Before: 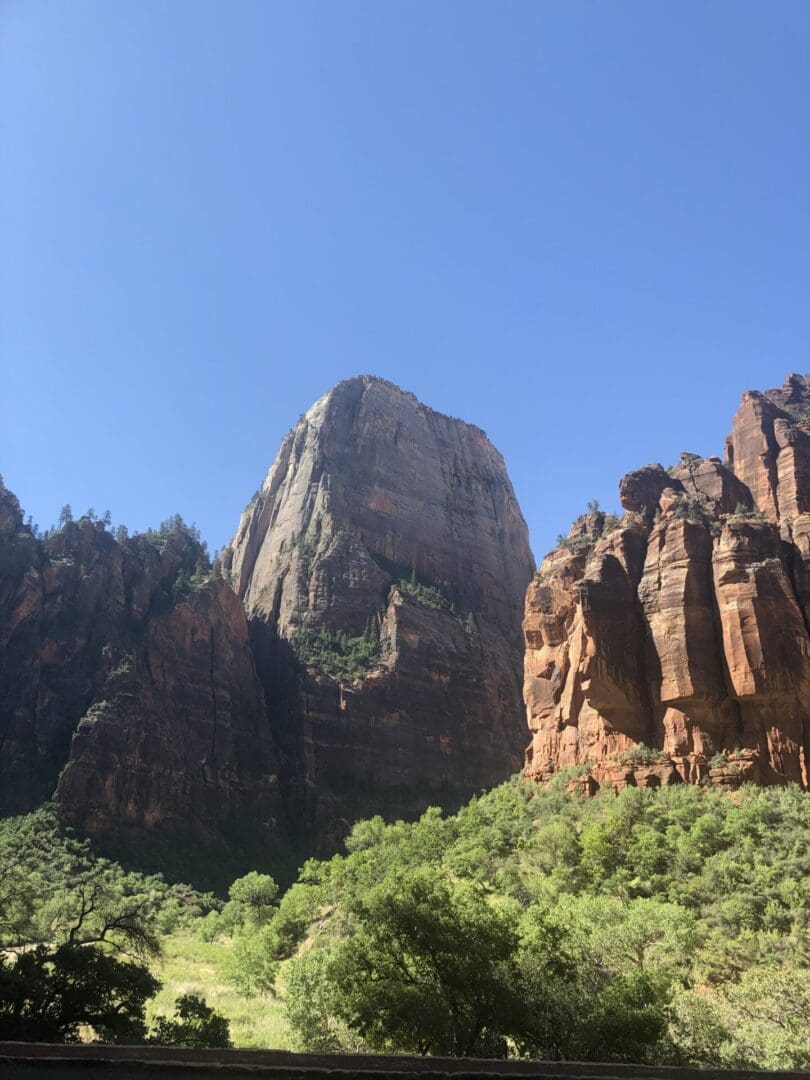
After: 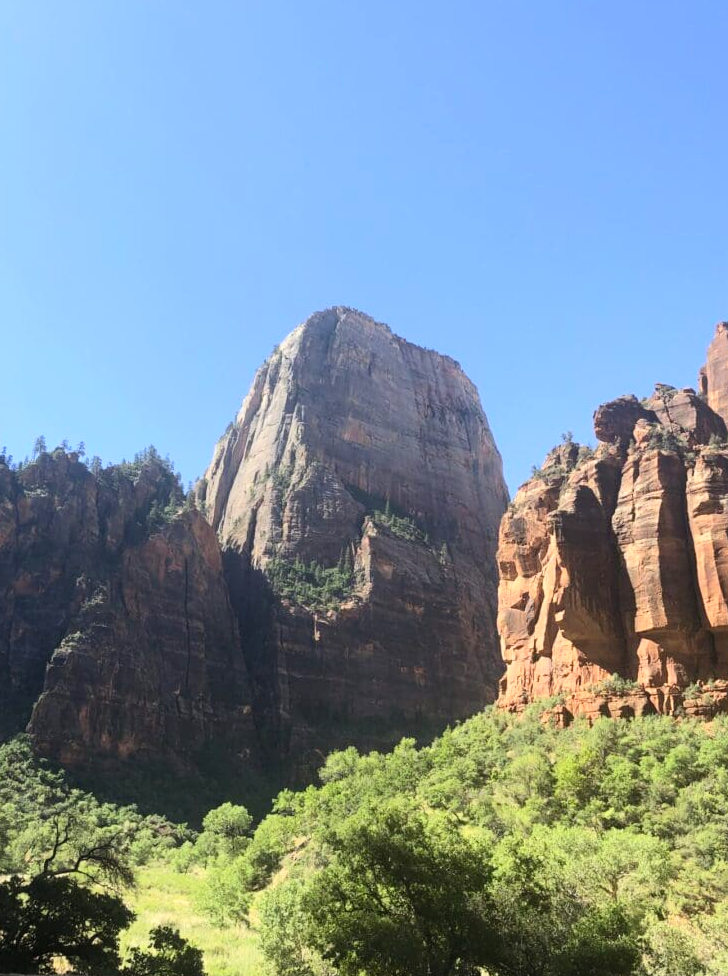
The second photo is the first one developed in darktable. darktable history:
contrast brightness saturation: contrast 0.203, brightness 0.167, saturation 0.215
crop: left 3.226%, top 6.393%, right 6.822%, bottom 3.204%
